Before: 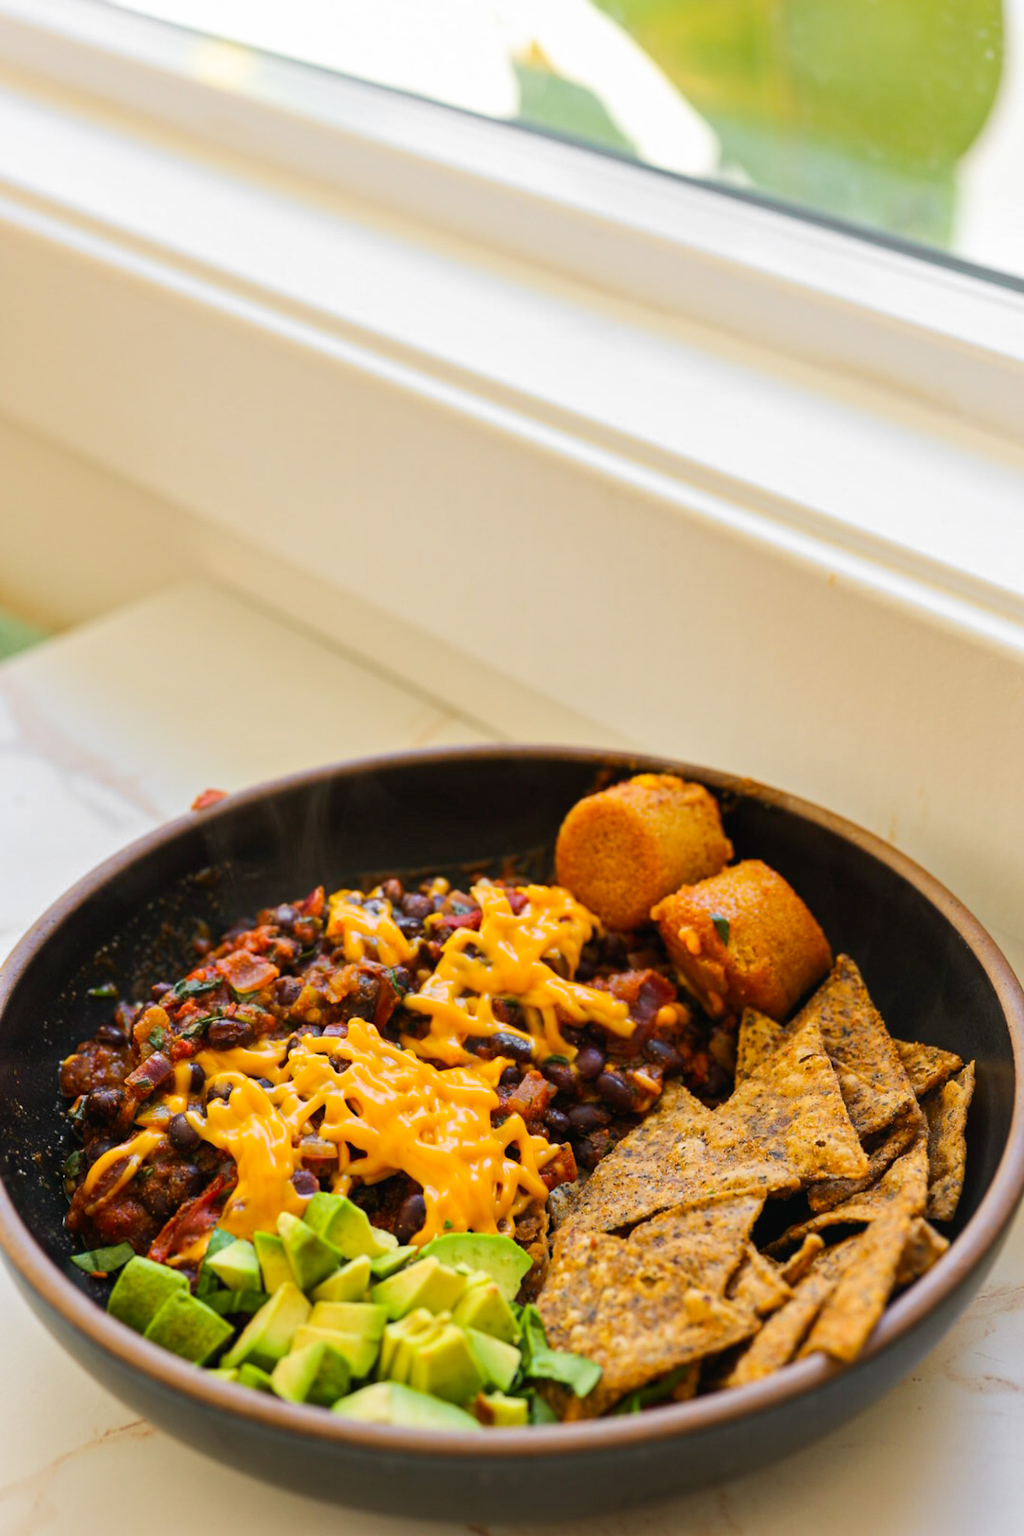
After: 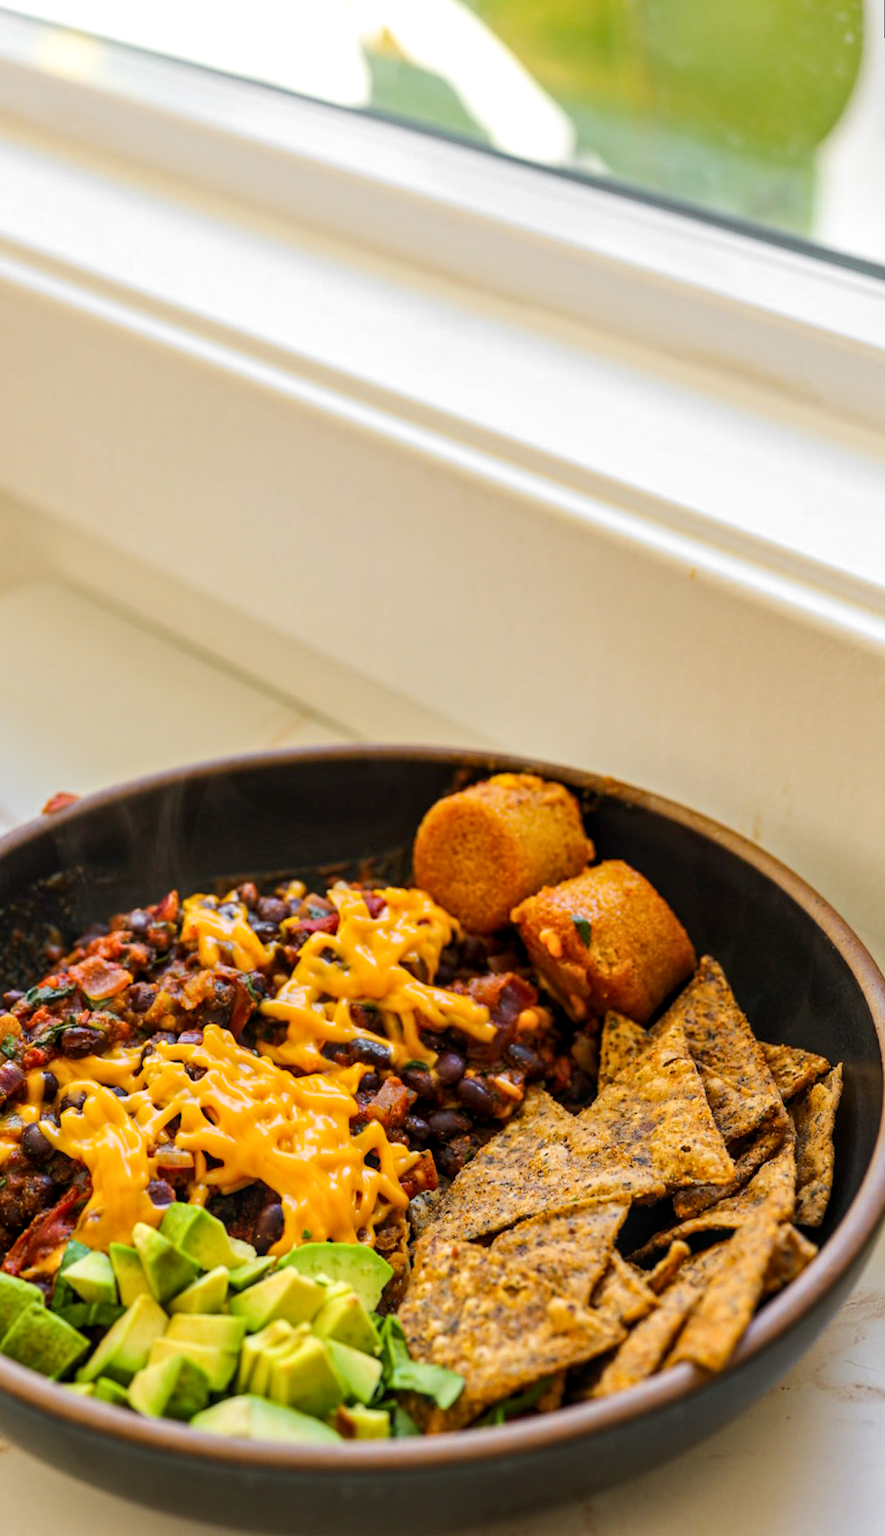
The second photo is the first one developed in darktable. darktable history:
rotate and perspective: rotation -0.45°, automatic cropping original format, crop left 0.008, crop right 0.992, crop top 0.012, crop bottom 0.988
local contrast: detail 130%
crop and rotate: left 14.584%
